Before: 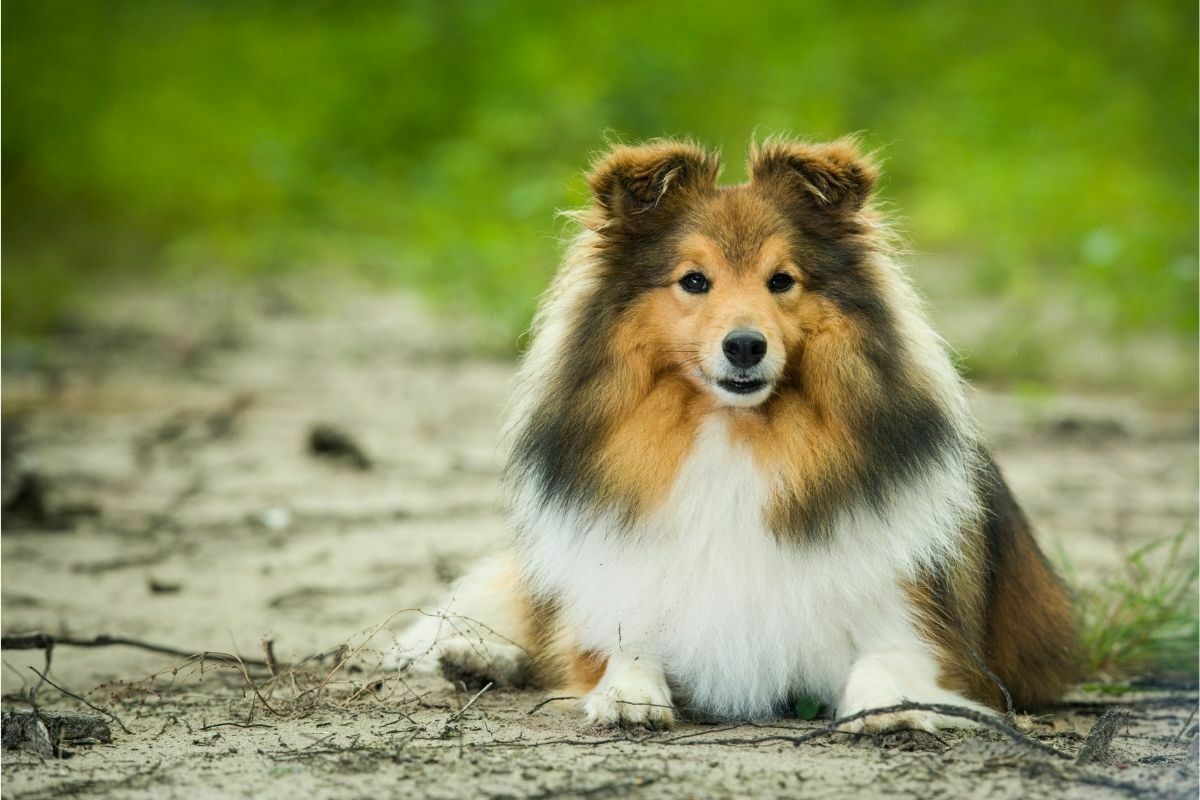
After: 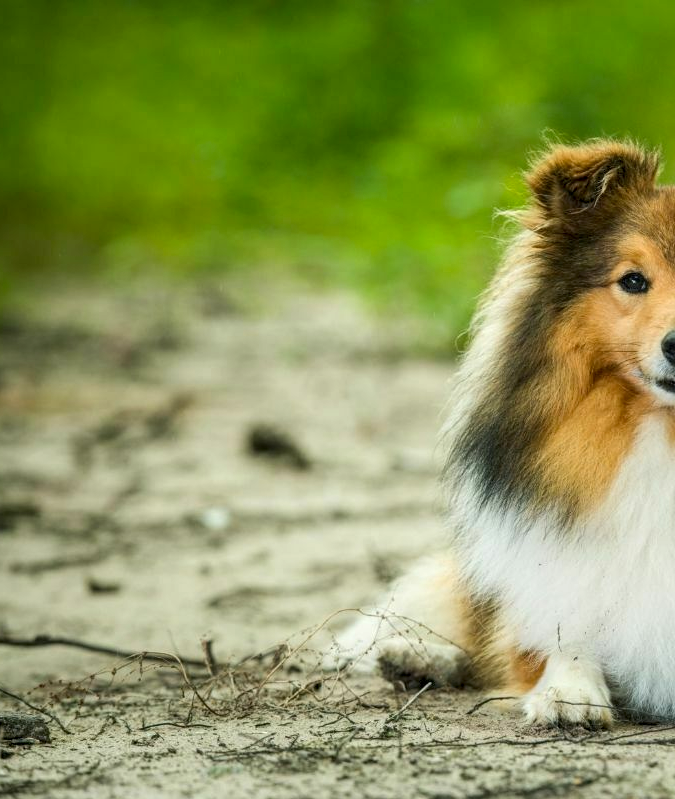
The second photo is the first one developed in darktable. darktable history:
crop: left 5.114%, right 38.589%
contrast brightness saturation: saturation 0.1
local contrast: on, module defaults
